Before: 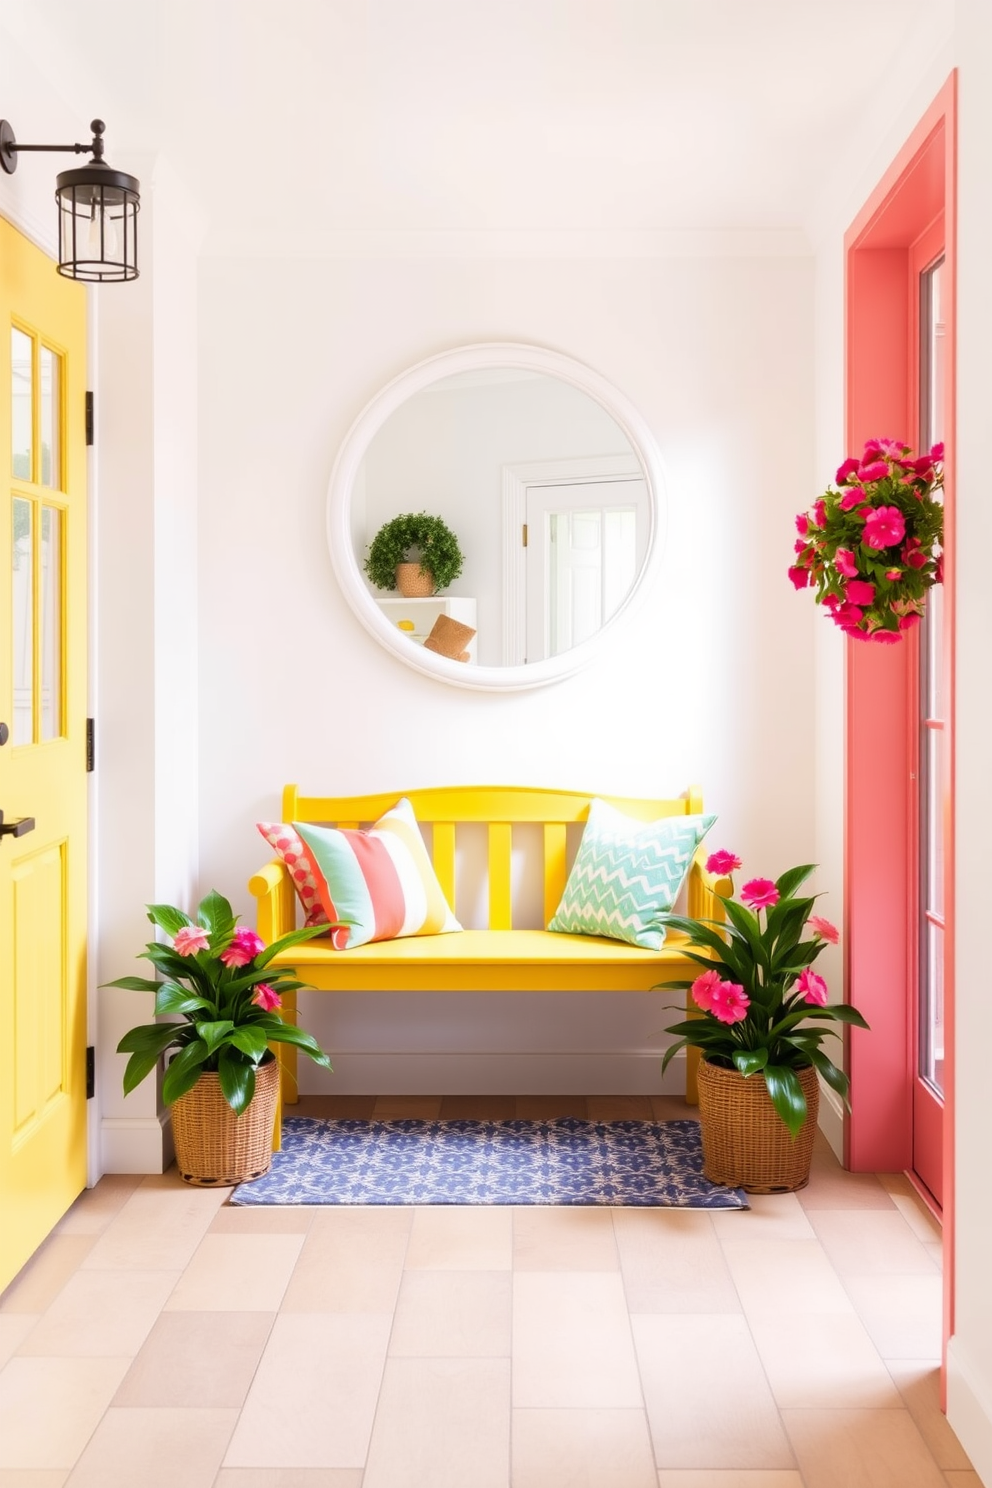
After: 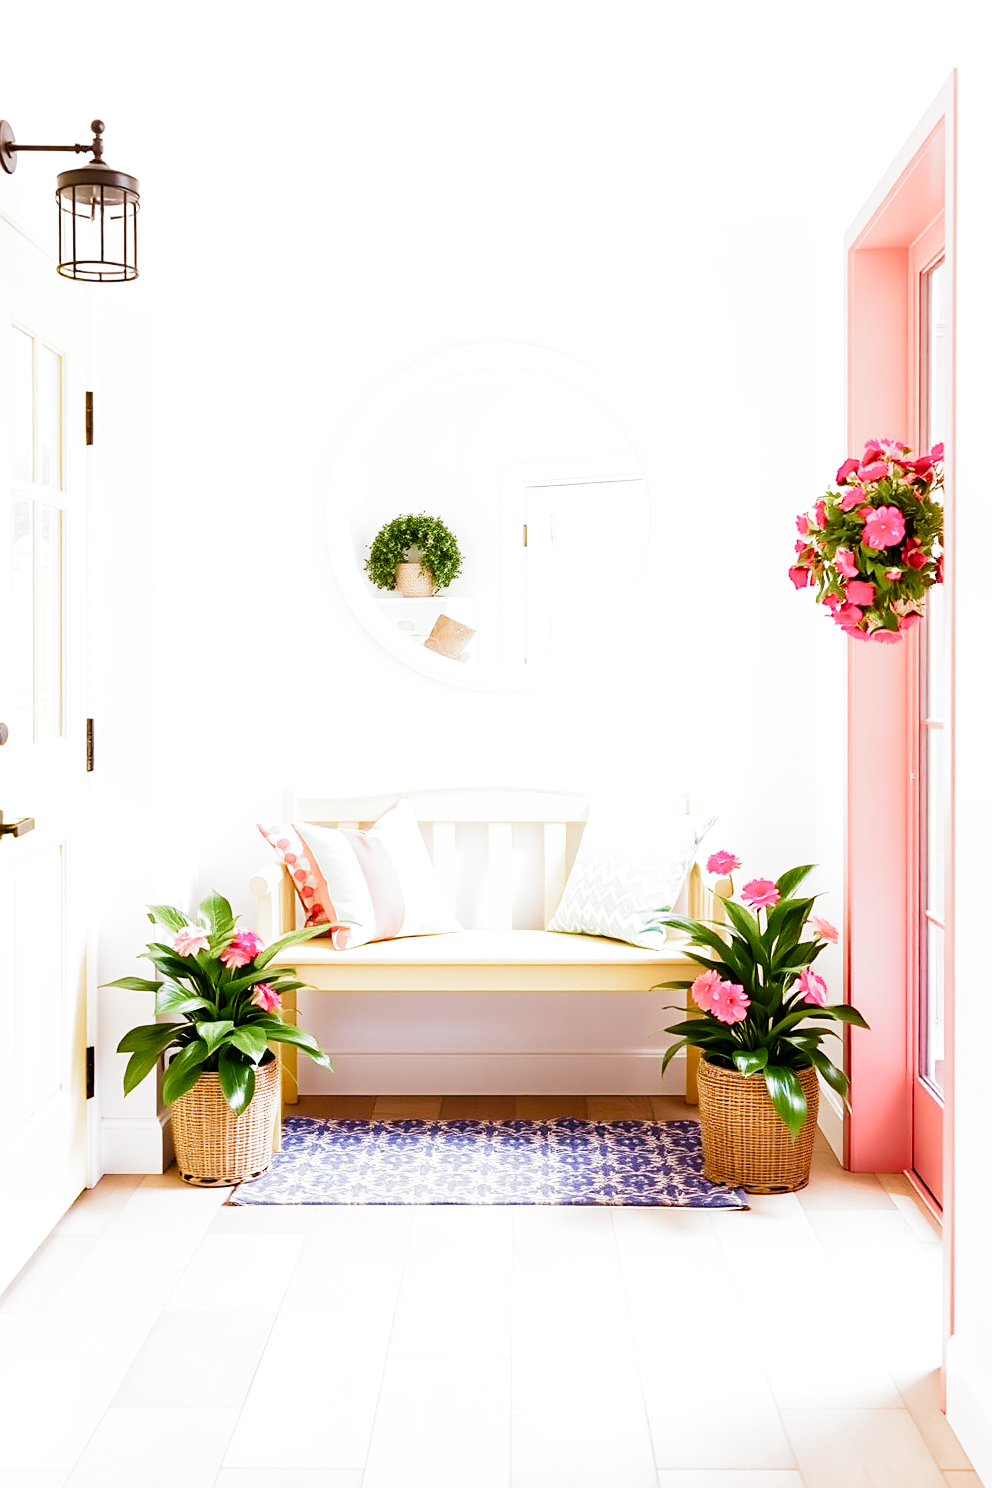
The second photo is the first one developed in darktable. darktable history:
color balance rgb: perceptual saturation grading › global saturation 20%, perceptual saturation grading › highlights -50.609%, perceptual saturation grading › shadows 30.684%, perceptual brilliance grading › global brilliance 14.867%, perceptual brilliance grading › shadows -34.823%, global vibrance 9.99%
filmic rgb: black relative exposure -7.96 EV, white relative exposure 4.06 EV, hardness 4.2, add noise in highlights 0.001, preserve chrominance no, color science v3 (2019), use custom middle-gray values true, contrast in highlights soft
exposure: black level correction 0, exposure 1.195 EV, compensate highlight preservation false
sharpen: on, module defaults
velvia: strength 49.89%
